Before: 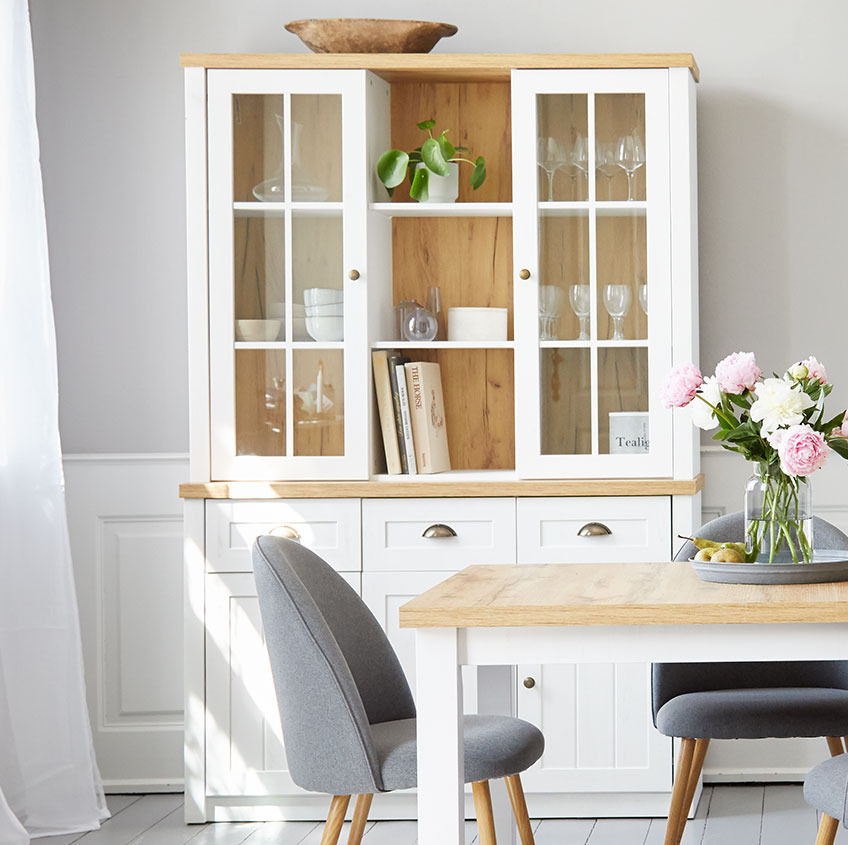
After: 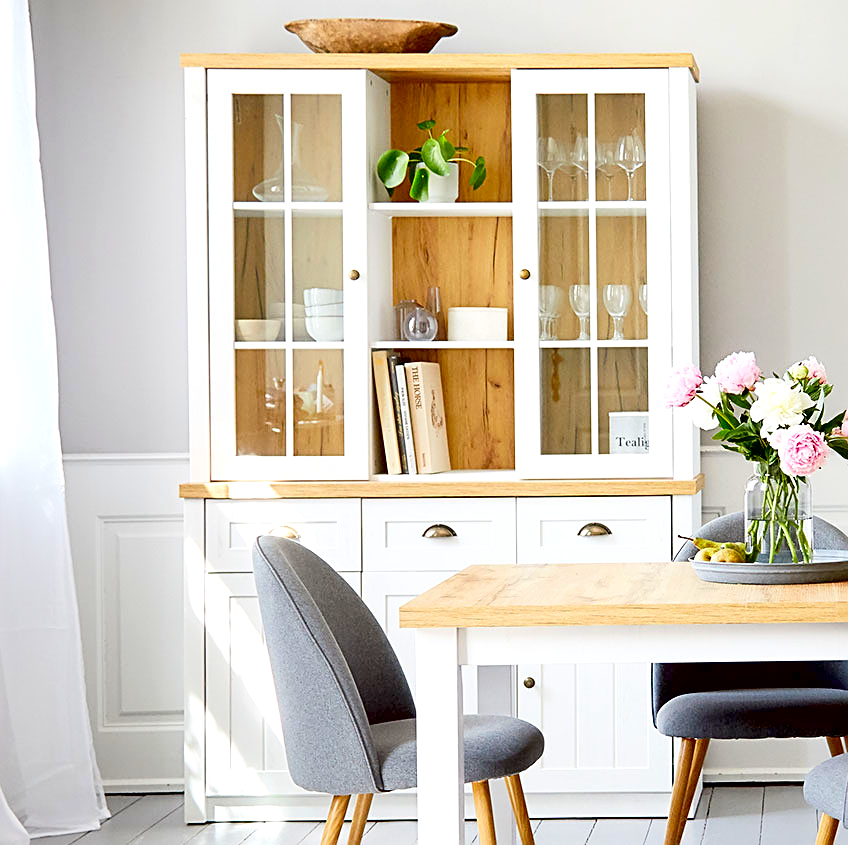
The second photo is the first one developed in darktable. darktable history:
contrast brightness saturation: contrast 0.16, saturation 0.32
exposure: black level correction 0.025, exposure 0.182 EV, compensate highlight preservation false
sharpen: on, module defaults
